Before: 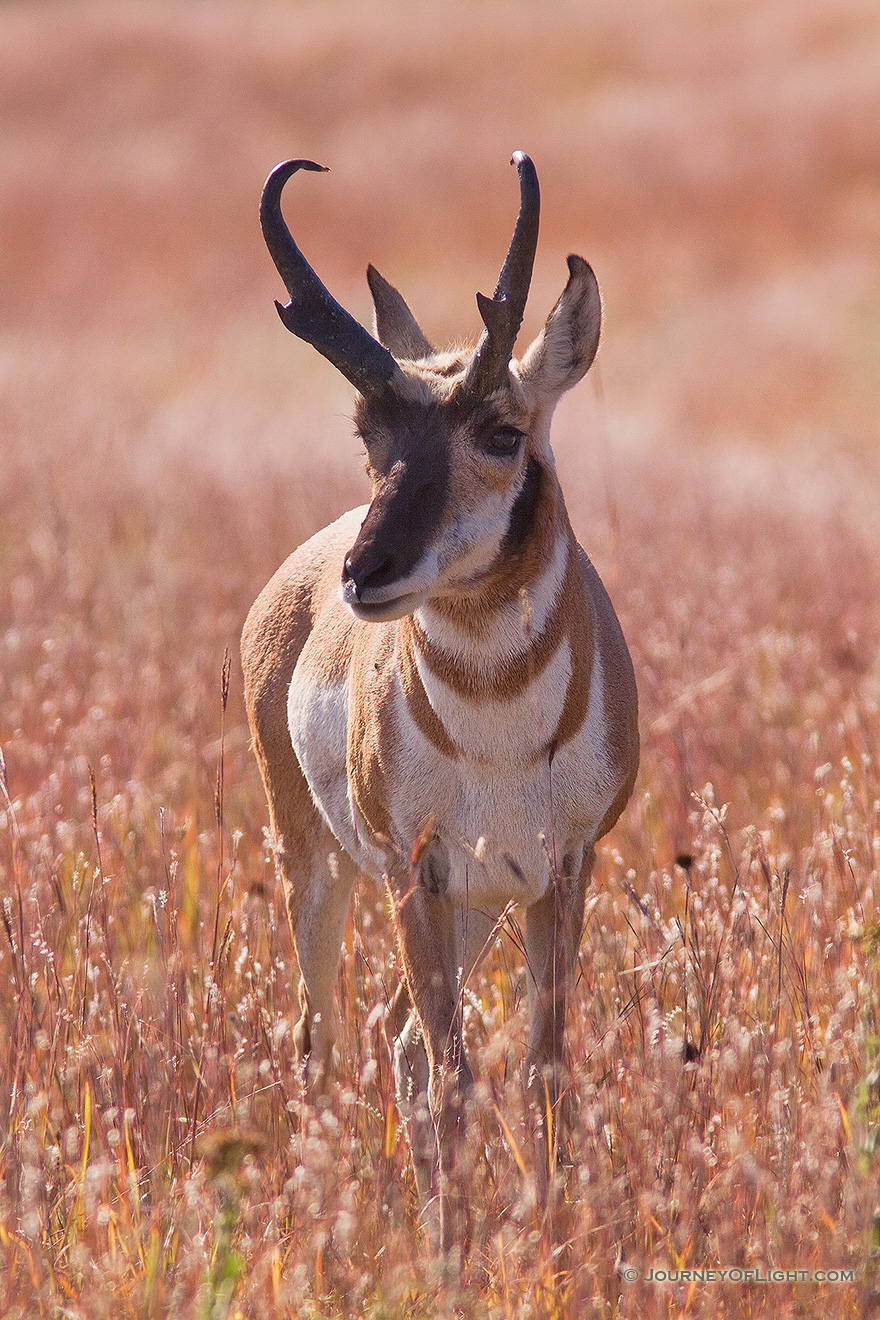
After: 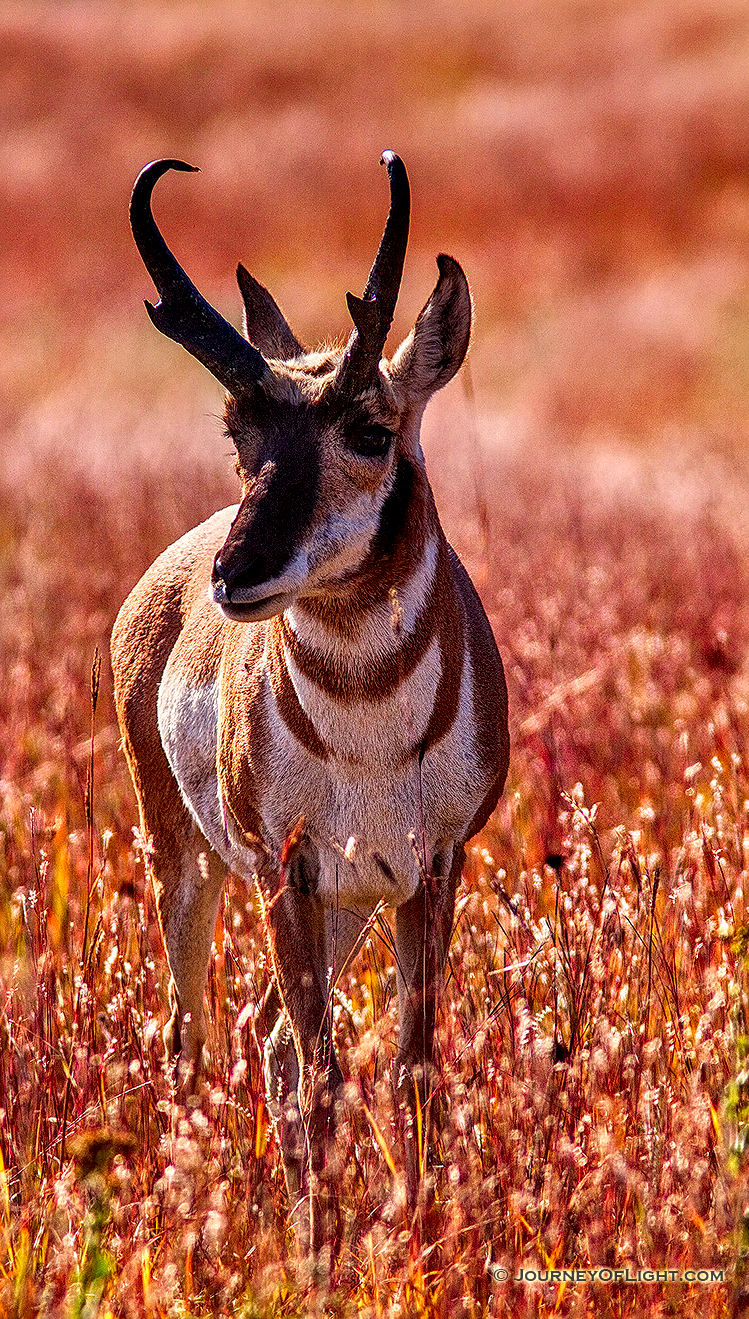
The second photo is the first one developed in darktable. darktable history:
color correction: highlights b* 0.063, saturation 2.13
crop and rotate: left 14.814%
local contrast: highlights 22%, detail 197%
sharpen: on, module defaults
contrast equalizer: y [[0.545, 0.572, 0.59, 0.59, 0.571, 0.545], [0.5 ×6], [0.5 ×6], [0 ×6], [0 ×6]]
exposure: black level correction -0.015, exposure -0.529 EV, compensate highlight preservation false
